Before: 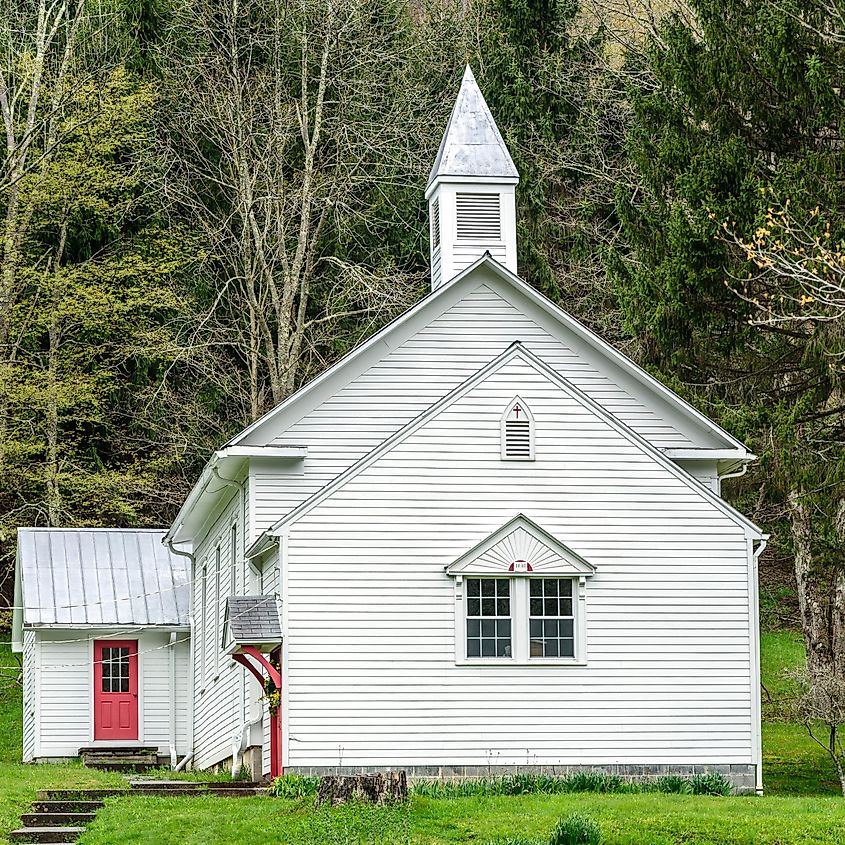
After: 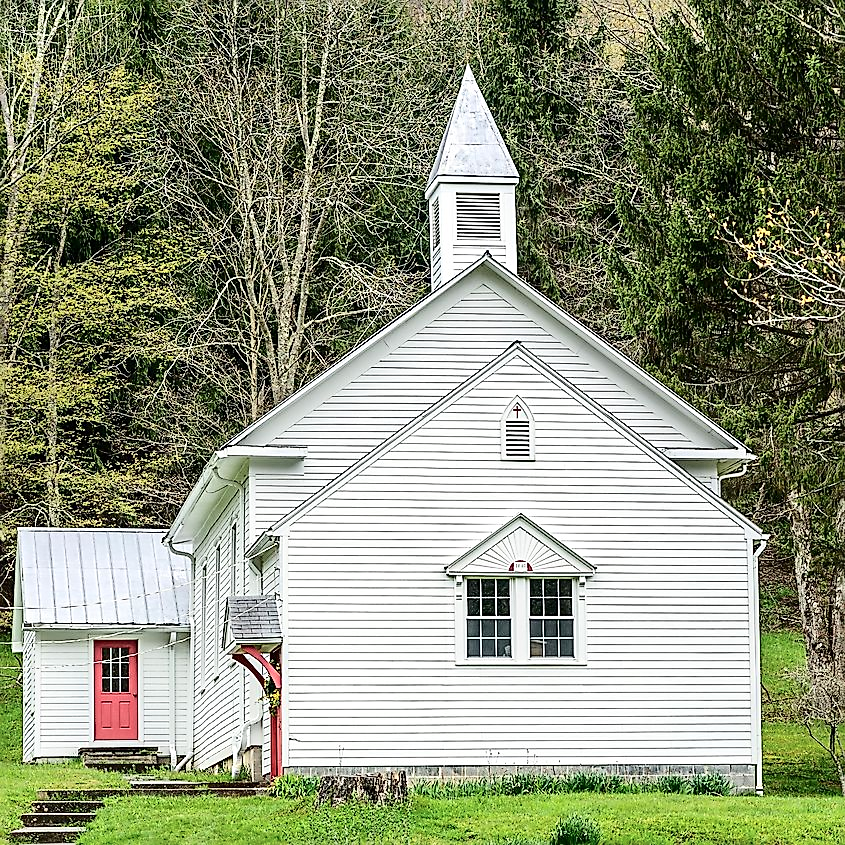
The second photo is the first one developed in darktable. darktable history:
sharpen: on, module defaults
tone curve: curves: ch0 [(0, 0) (0.003, 0.012) (0.011, 0.015) (0.025, 0.023) (0.044, 0.036) (0.069, 0.047) (0.1, 0.062) (0.136, 0.1) (0.177, 0.15) (0.224, 0.219) (0.277, 0.3) (0.335, 0.401) (0.399, 0.49) (0.468, 0.569) (0.543, 0.641) (0.623, 0.73) (0.709, 0.806) (0.801, 0.88) (0.898, 0.939) (1, 1)], color space Lab, independent channels, preserve colors none
